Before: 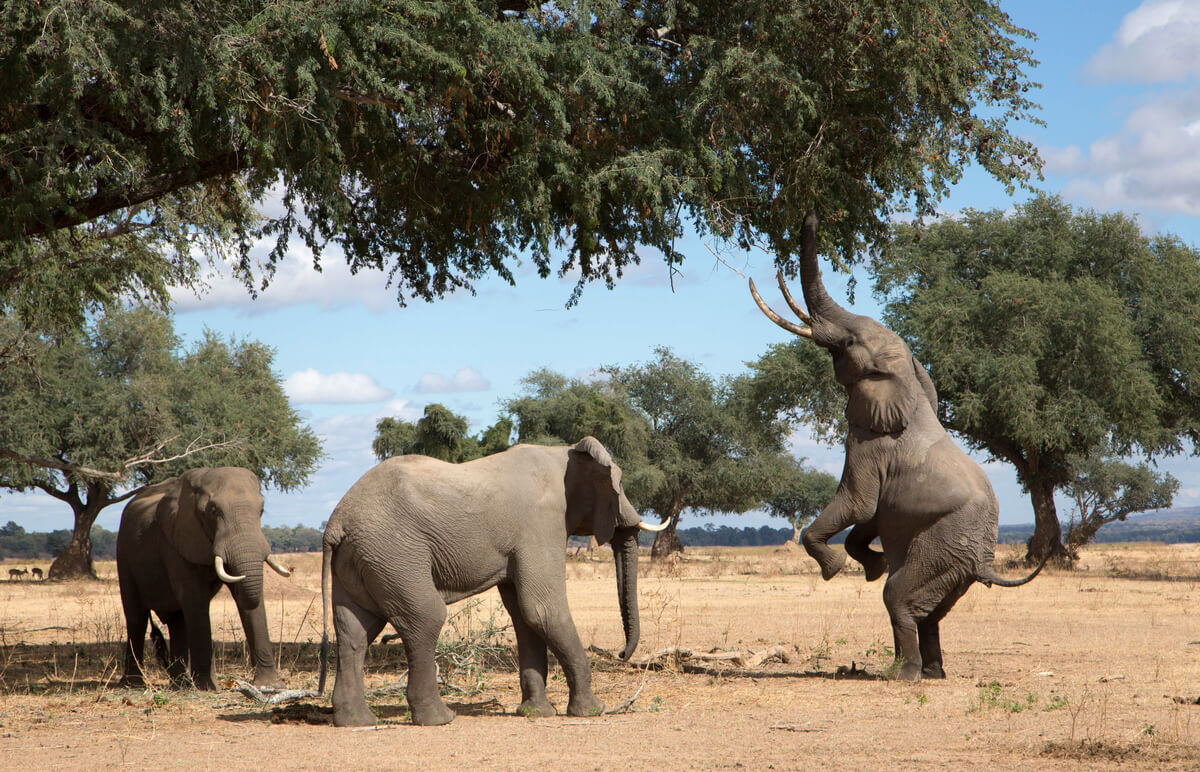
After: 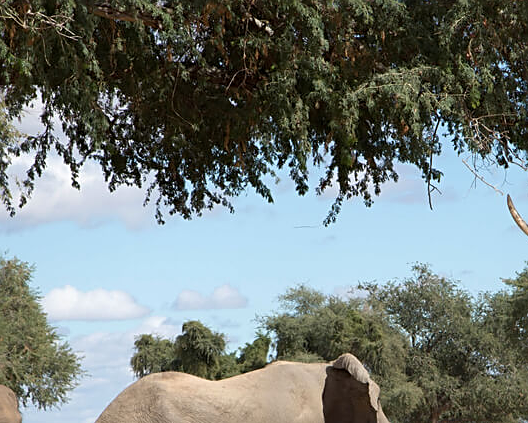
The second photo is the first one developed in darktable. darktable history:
crop: left 20.248%, top 10.86%, right 35.675%, bottom 34.321%
sharpen: on, module defaults
